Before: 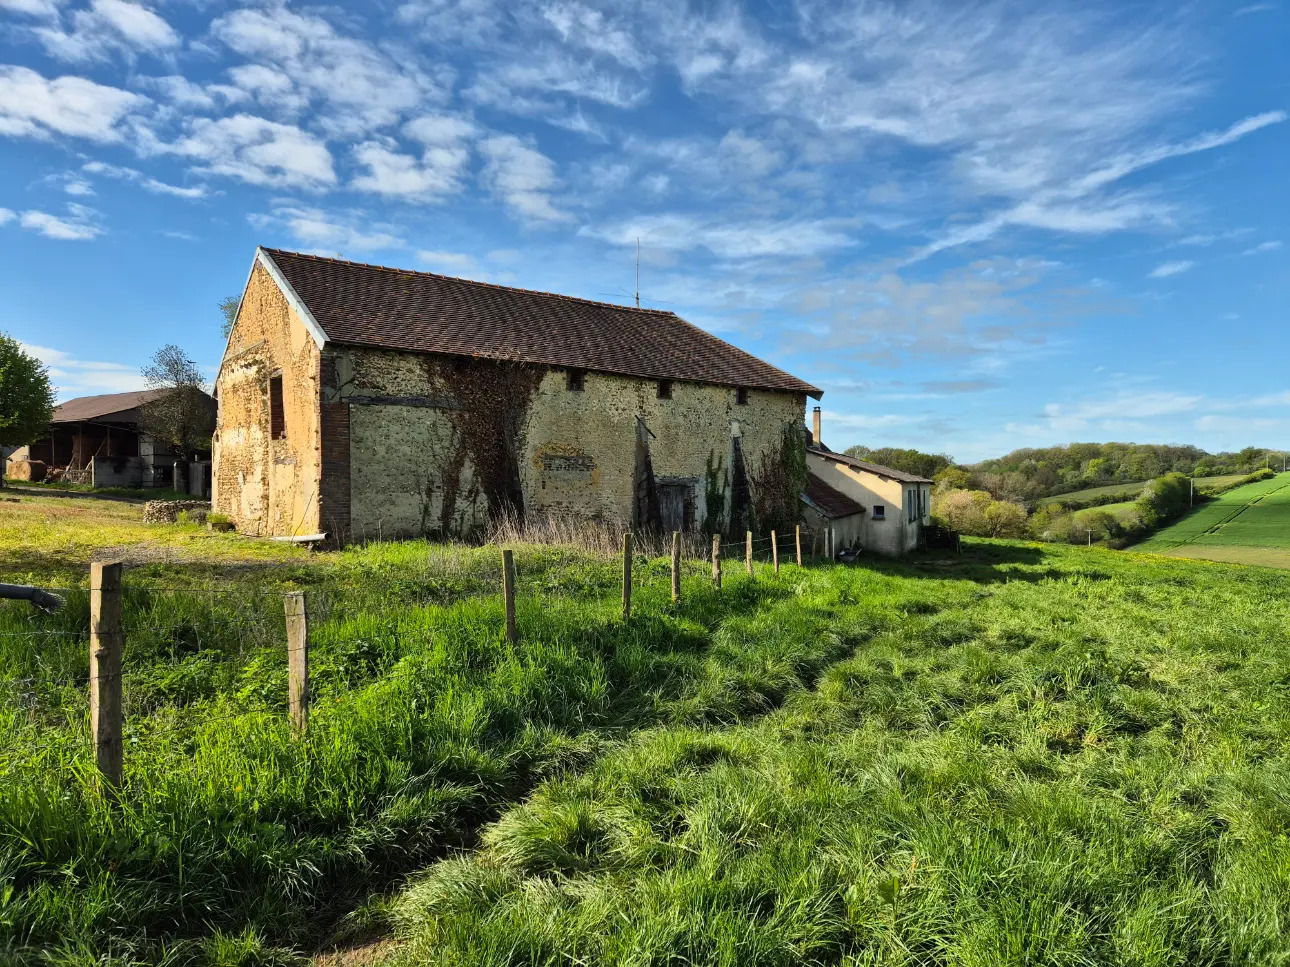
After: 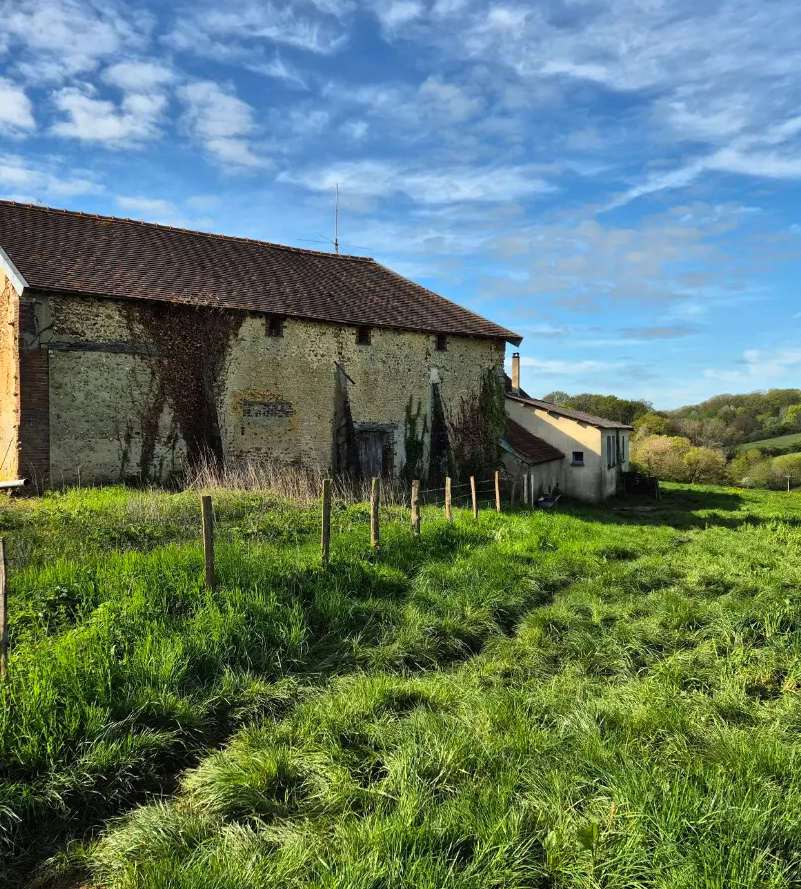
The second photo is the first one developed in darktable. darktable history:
base curve: curves: ch0 [(0, 0) (0.303, 0.277) (1, 1)], preserve colors none
crop and rotate: left 23.355%, top 5.632%, right 14.54%, bottom 2.355%
exposure: exposure 0.082 EV, compensate exposure bias true, compensate highlight preservation false
